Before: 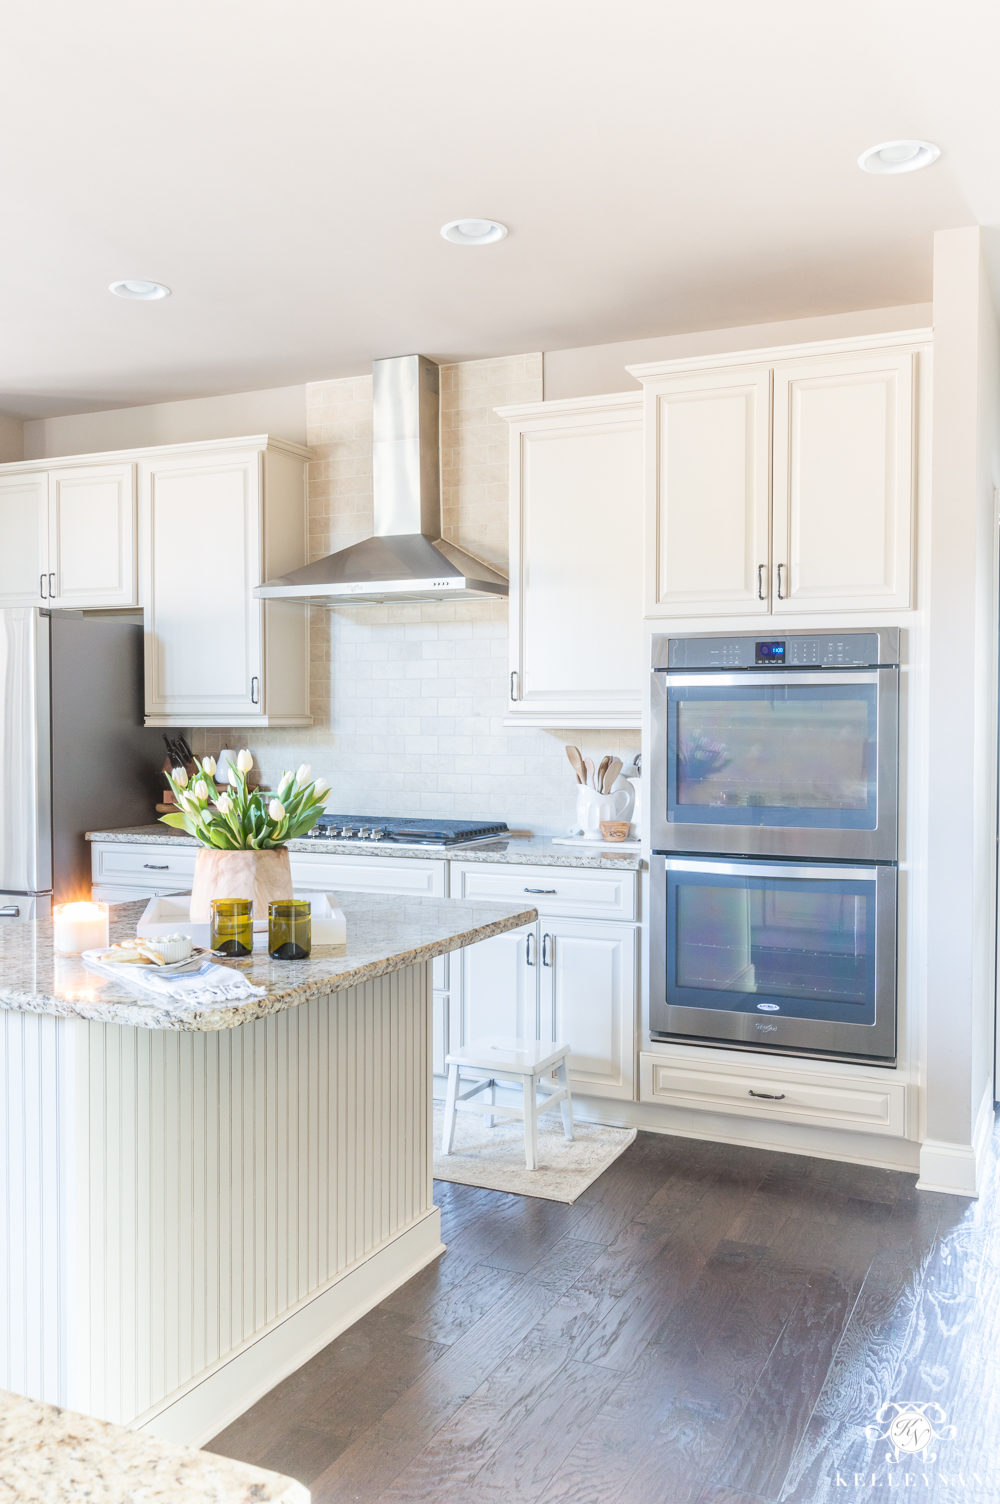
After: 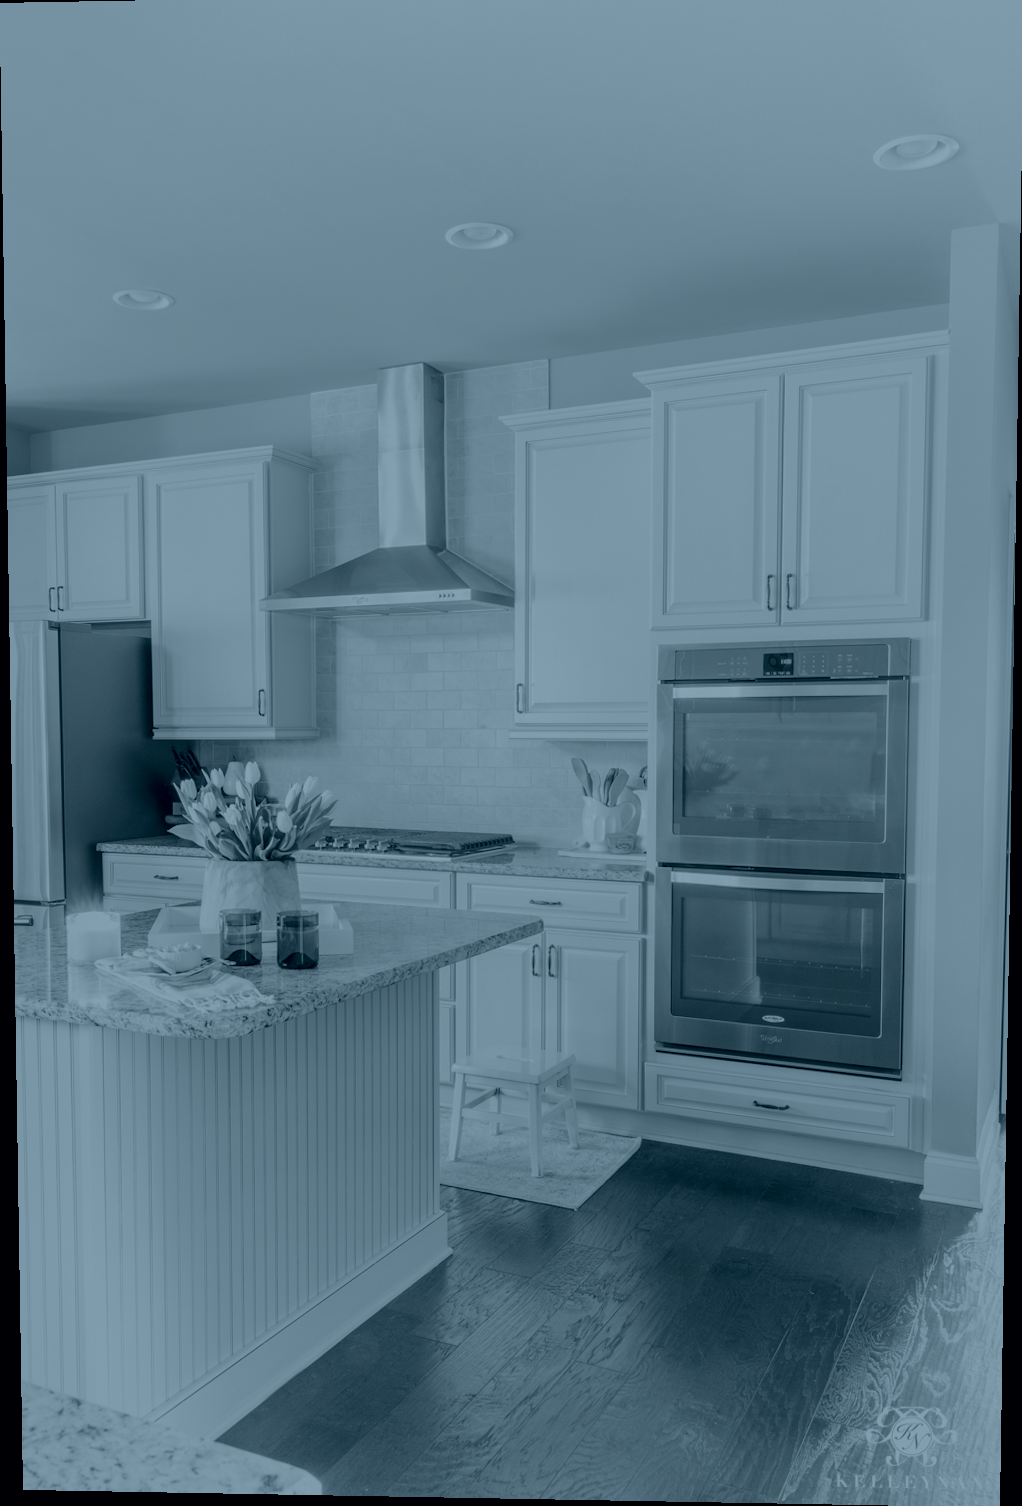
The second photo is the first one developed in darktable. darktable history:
shadows and highlights: radius 93.07, shadows -14.46, white point adjustment 0.23, highlights 31.48, compress 48.23%, highlights color adjustment 52.79%, soften with gaussian
rotate and perspective: lens shift (vertical) 0.048, lens shift (horizontal) -0.024, automatic cropping off
tone equalizer: on, module defaults
colorize: hue 194.4°, saturation 29%, source mix 61.75%, lightness 3.98%, version 1
color balance rgb: shadows lift › luminance -20%, power › hue 72.24°, highlights gain › luminance 15%, global offset › hue 171.6°, perceptual saturation grading › highlights -15%, perceptual saturation grading › shadows 25%, global vibrance 30%, contrast 10%
crop: top 1.049%, right 0.001%
